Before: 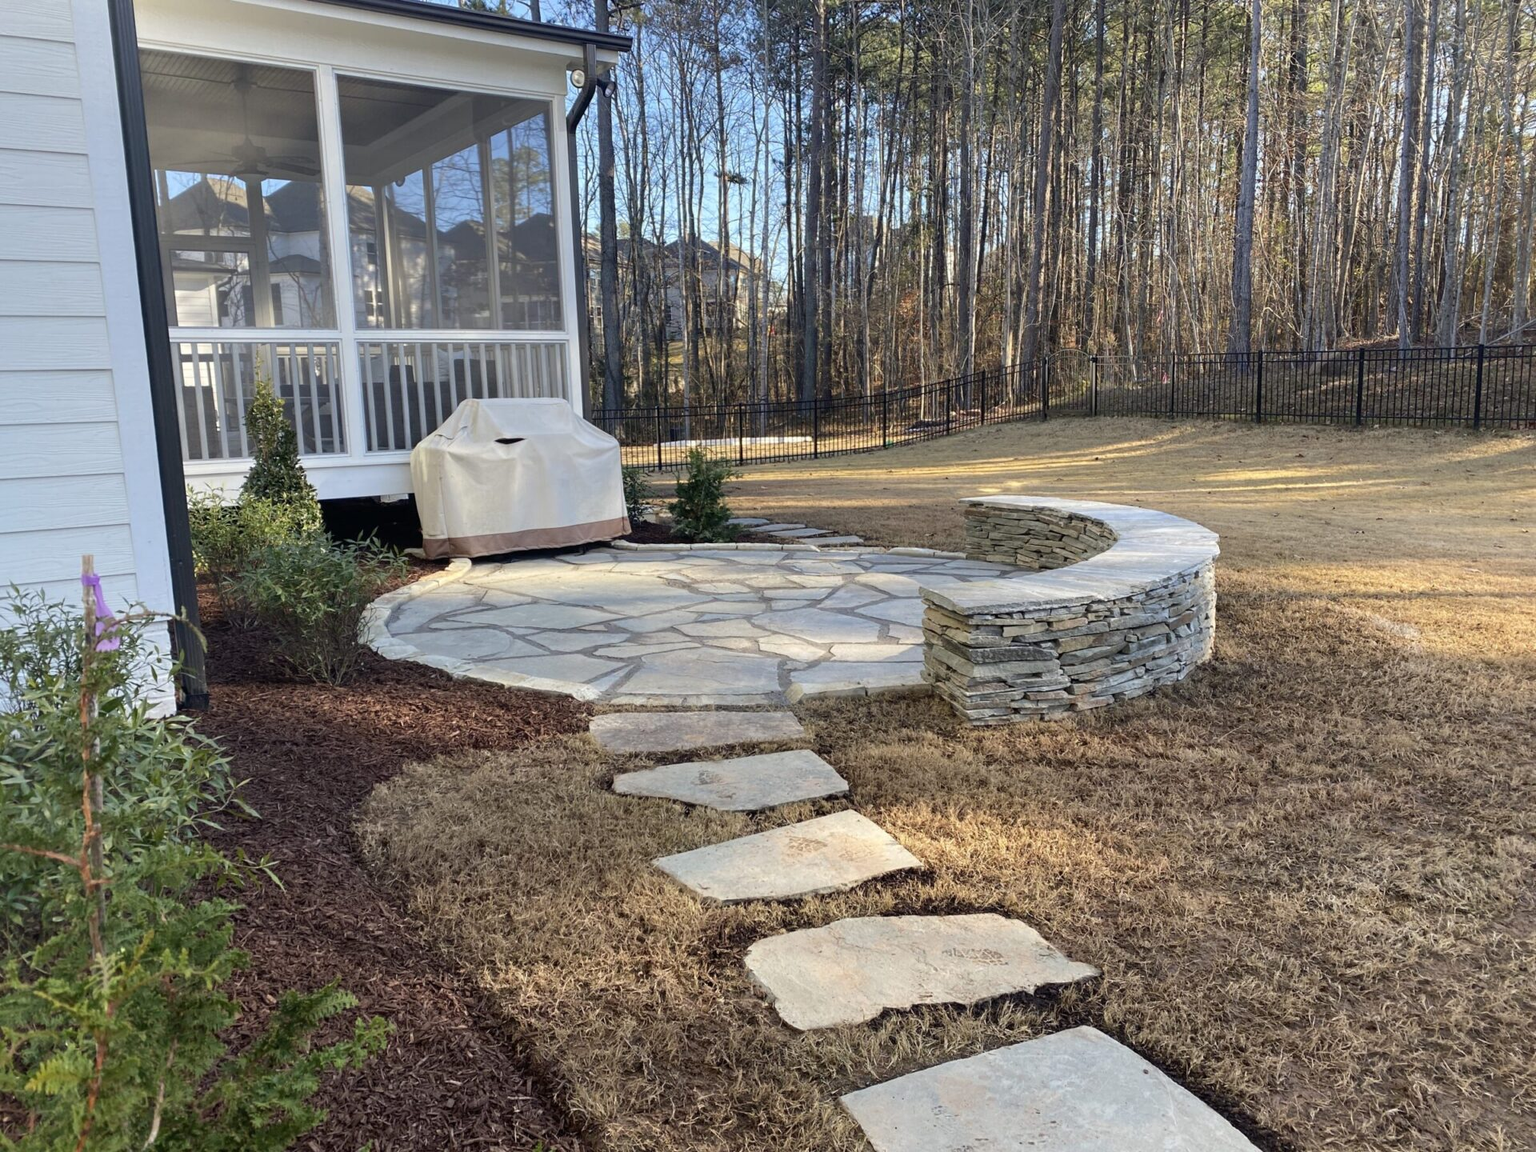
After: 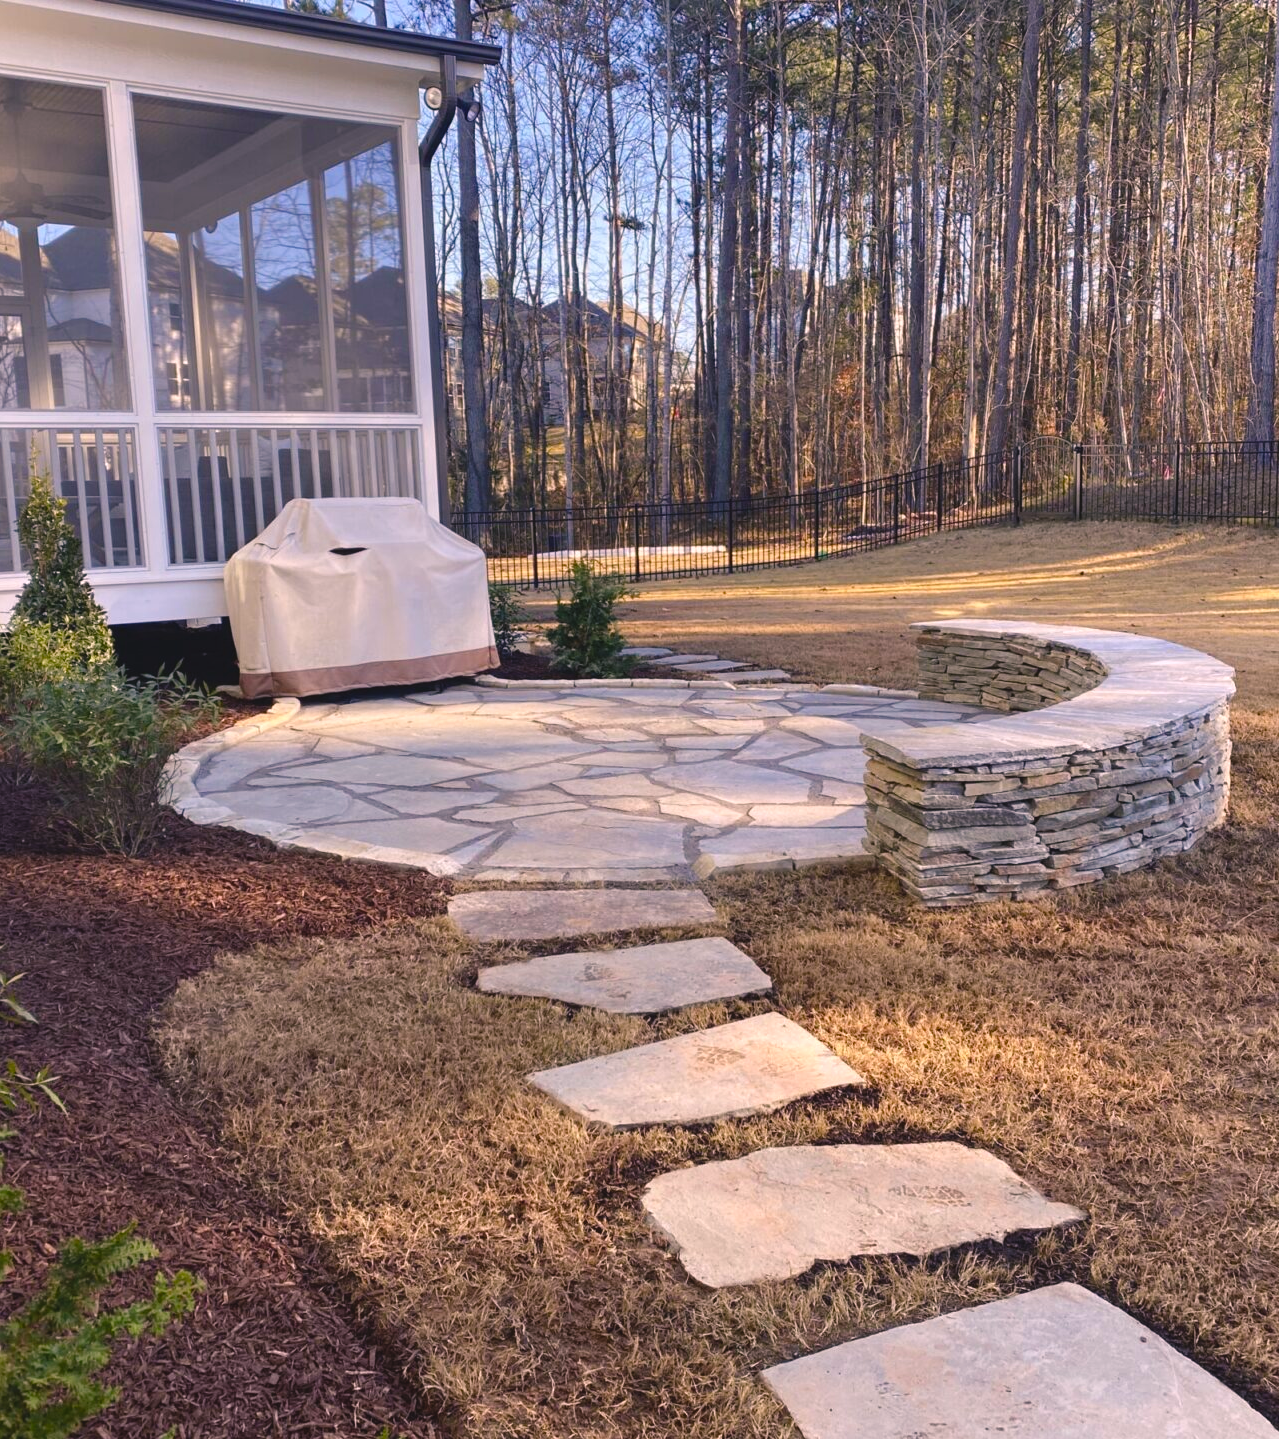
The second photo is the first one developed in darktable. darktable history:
crop and rotate: left 15.055%, right 18.278%
color balance rgb: shadows lift › chroma 2%, shadows lift › hue 247.2°, power › chroma 0.3%, power › hue 25.2°, highlights gain › chroma 3%, highlights gain › hue 60°, global offset › luminance 0.75%, perceptual saturation grading › global saturation 20%, perceptual saturation grading › highlights -20%, perceptual saturation grading › shadows 30%, global vibrance 20%
white balance: red 1.05, blue 1.072
